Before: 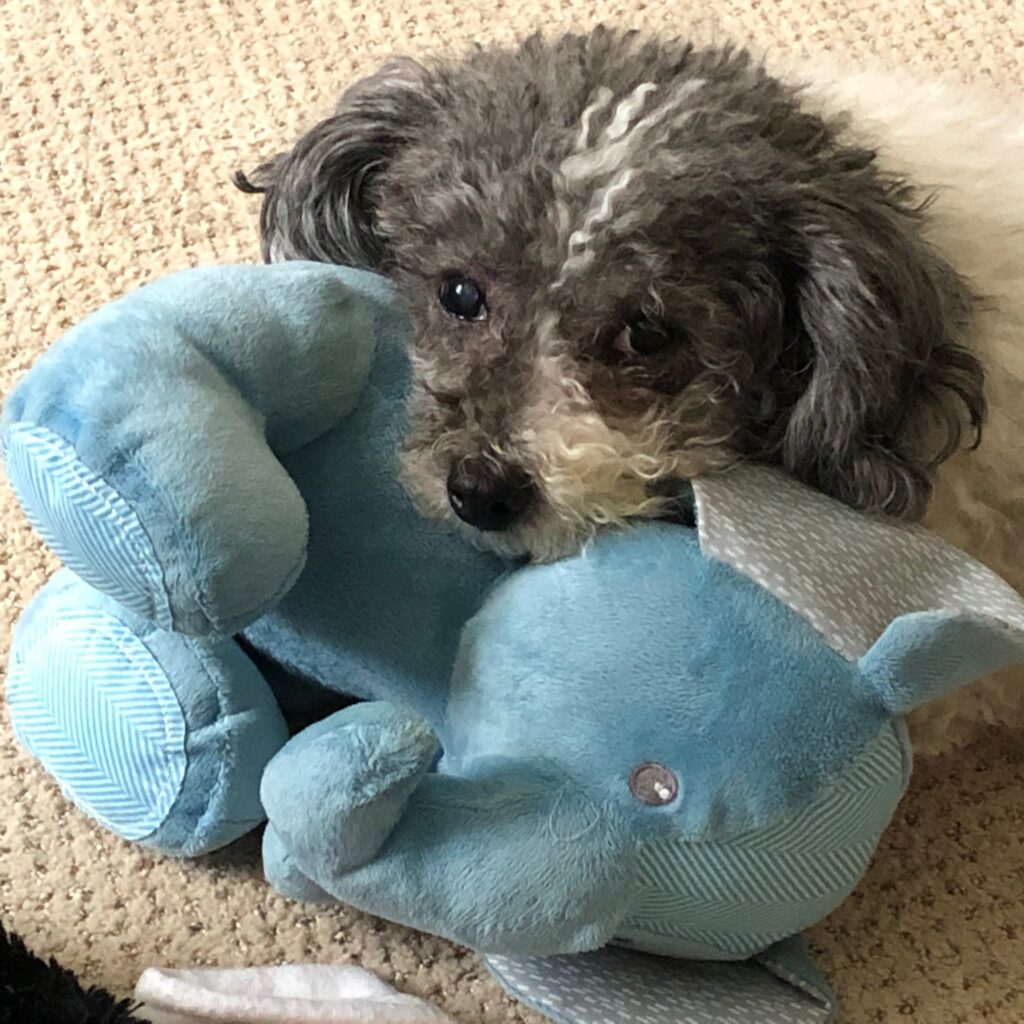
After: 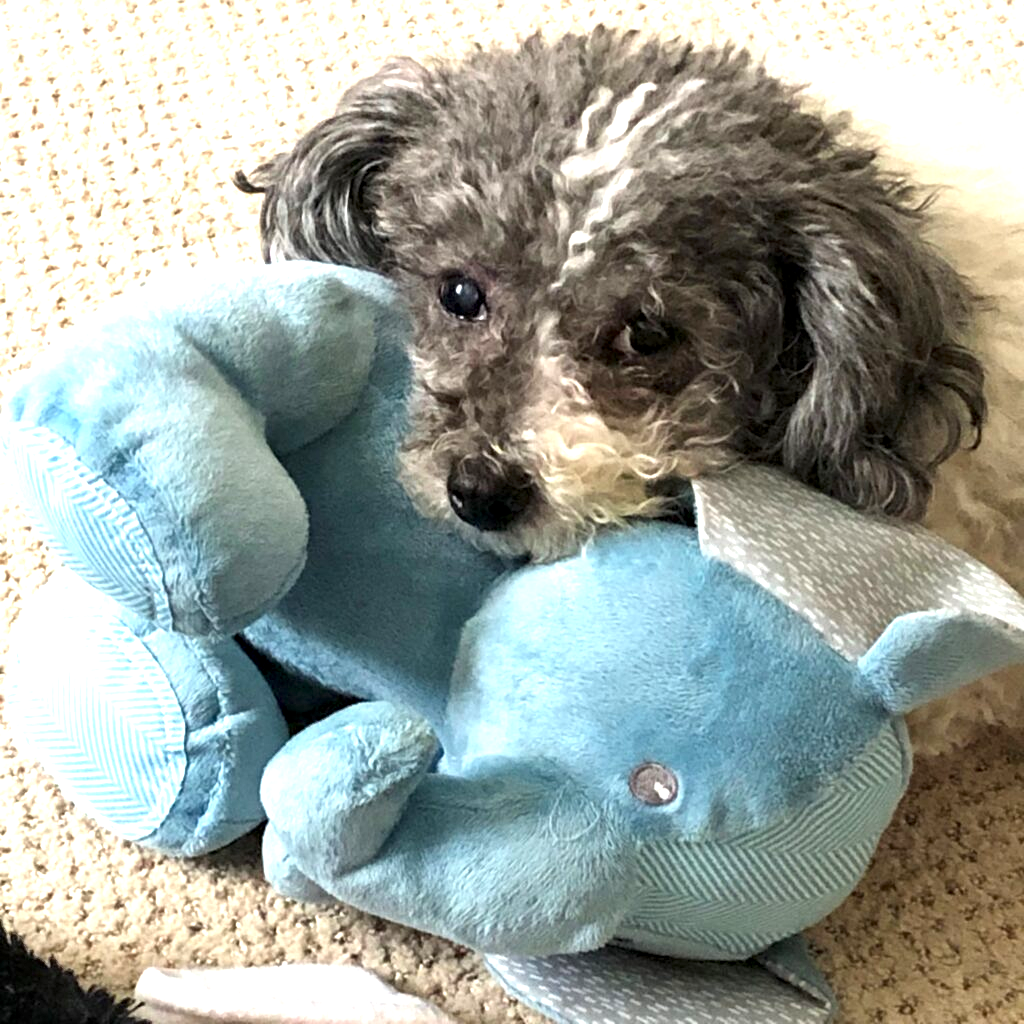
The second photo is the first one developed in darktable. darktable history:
exposure: exposure 0.935 EV, compensate highlight preservation false
contrast equalizer: y [[0.531, 0.548, 0.559, 0.557, 0.544, 0.527], [0.5 ×6], [0.5 ×6], [0 ×6], [0 ×6]]
